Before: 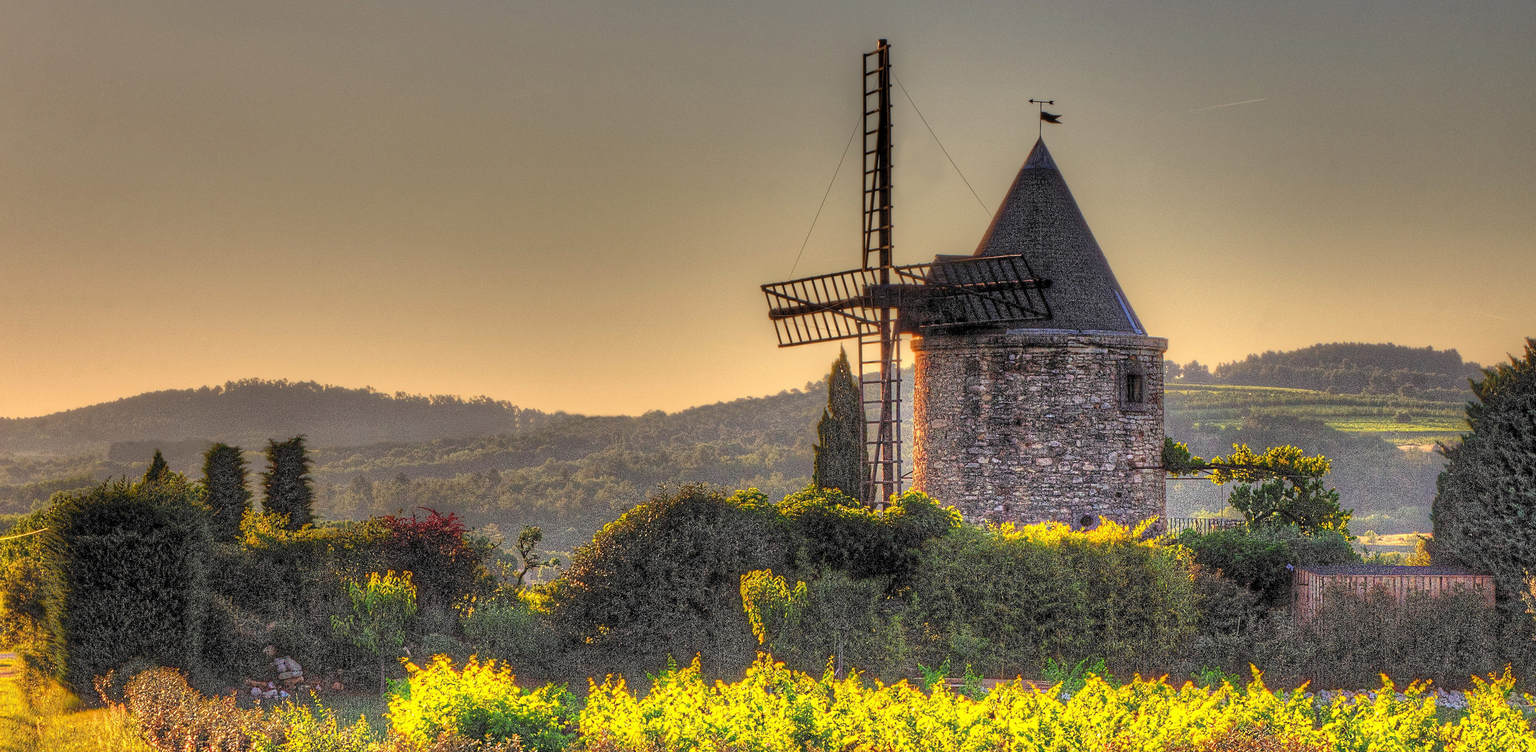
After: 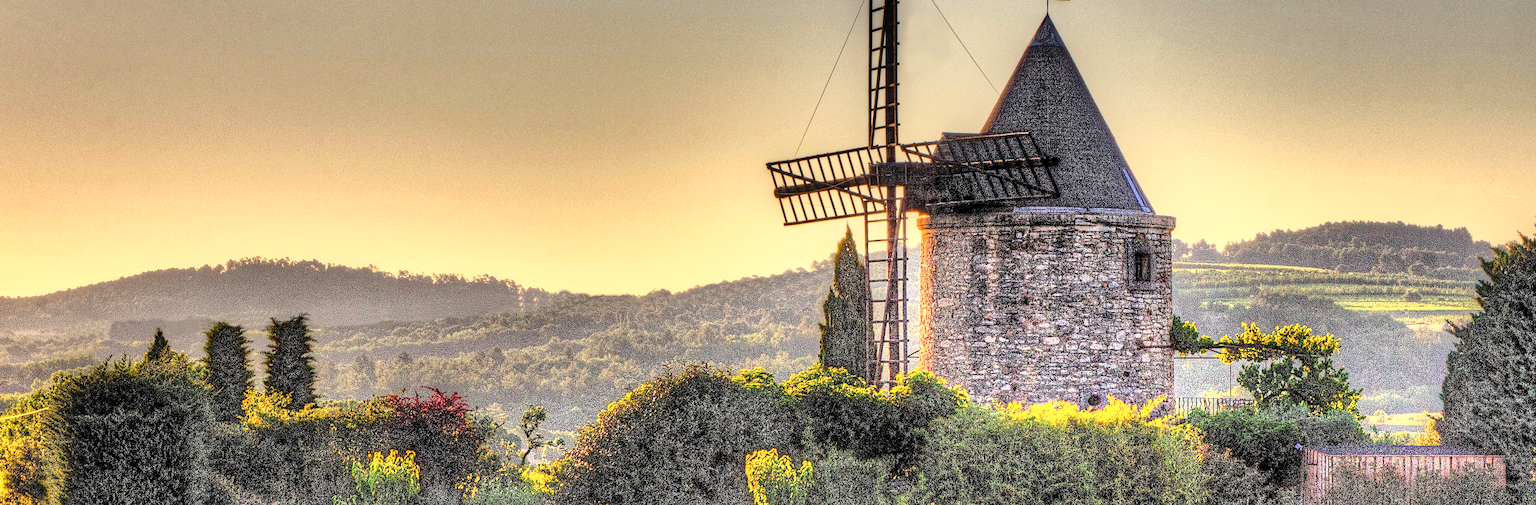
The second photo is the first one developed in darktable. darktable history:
tone curve: curves: ch0 [(0, 0) (0.389, 0.458) (0.745, 0.82) (0.849, 0.917) (0.919, 0.969) (1, 1)]; ch1 [(0, 0) (0.437, 0.404) (0.5, 0.5) (0.529, 0.55) (0.58, 0.6) (0.616, 0.649) (1, 1)]; ch2 [(0, 0) (0.442, 0.428) (0.5, 0.5) (0.525, 0.543) (0.585, 0.62) (1, 1)], preserve colors none
haze removal: strength 0.103, compatibility mode true
crop: top 16.449%, bottom 16.783%
base curve: curves: ch0 [(0, 0) (0.028, 0.03) (0.121, 0.232) (0.46, 0.748) (0.859, 0.968) (1, 1)]
shadows and highlights: low approximation 0.01, soften with gaussian
local contrast: on, module defaults
